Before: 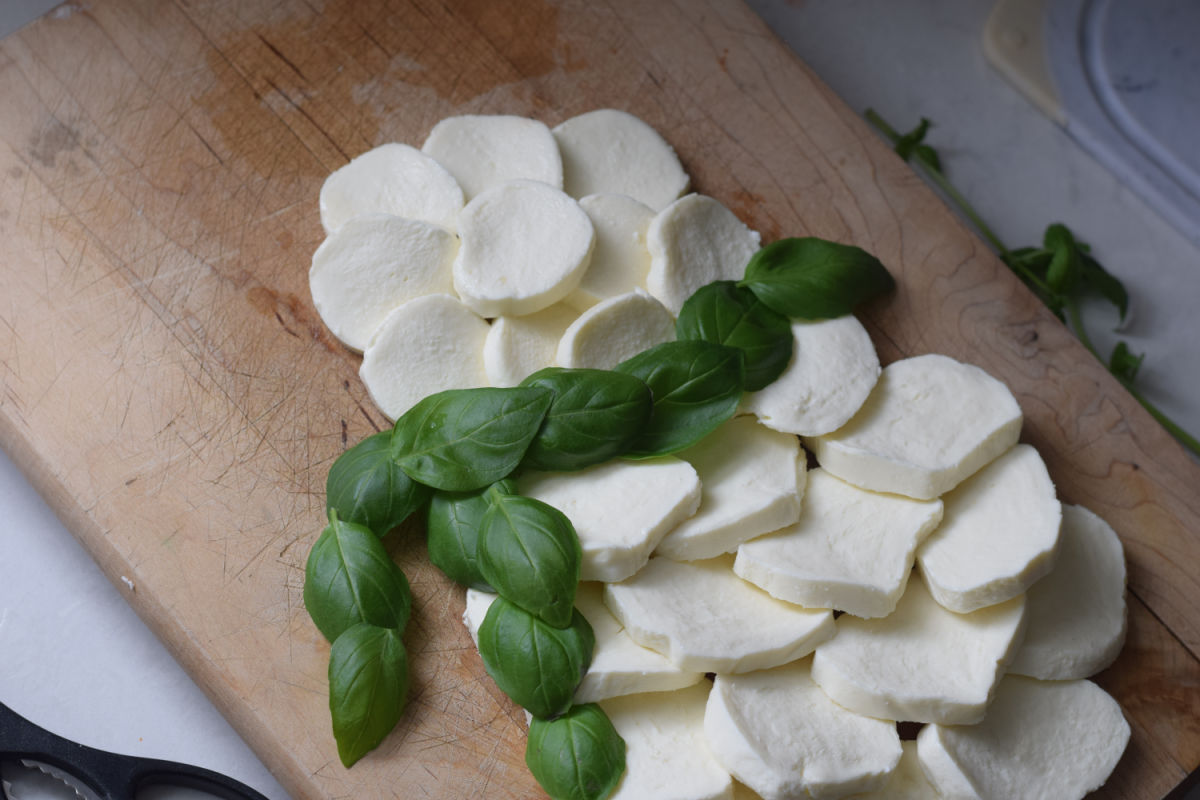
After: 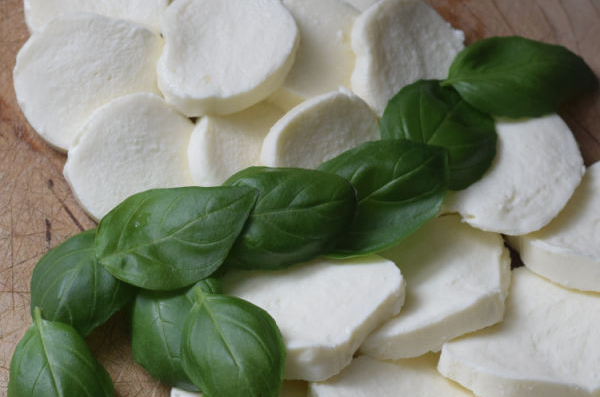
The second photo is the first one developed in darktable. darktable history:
contrast brightness saturation: saturation -0.07
crop: left 24.745%, top 25.208%, right 25.22%, bottom 25.153%
